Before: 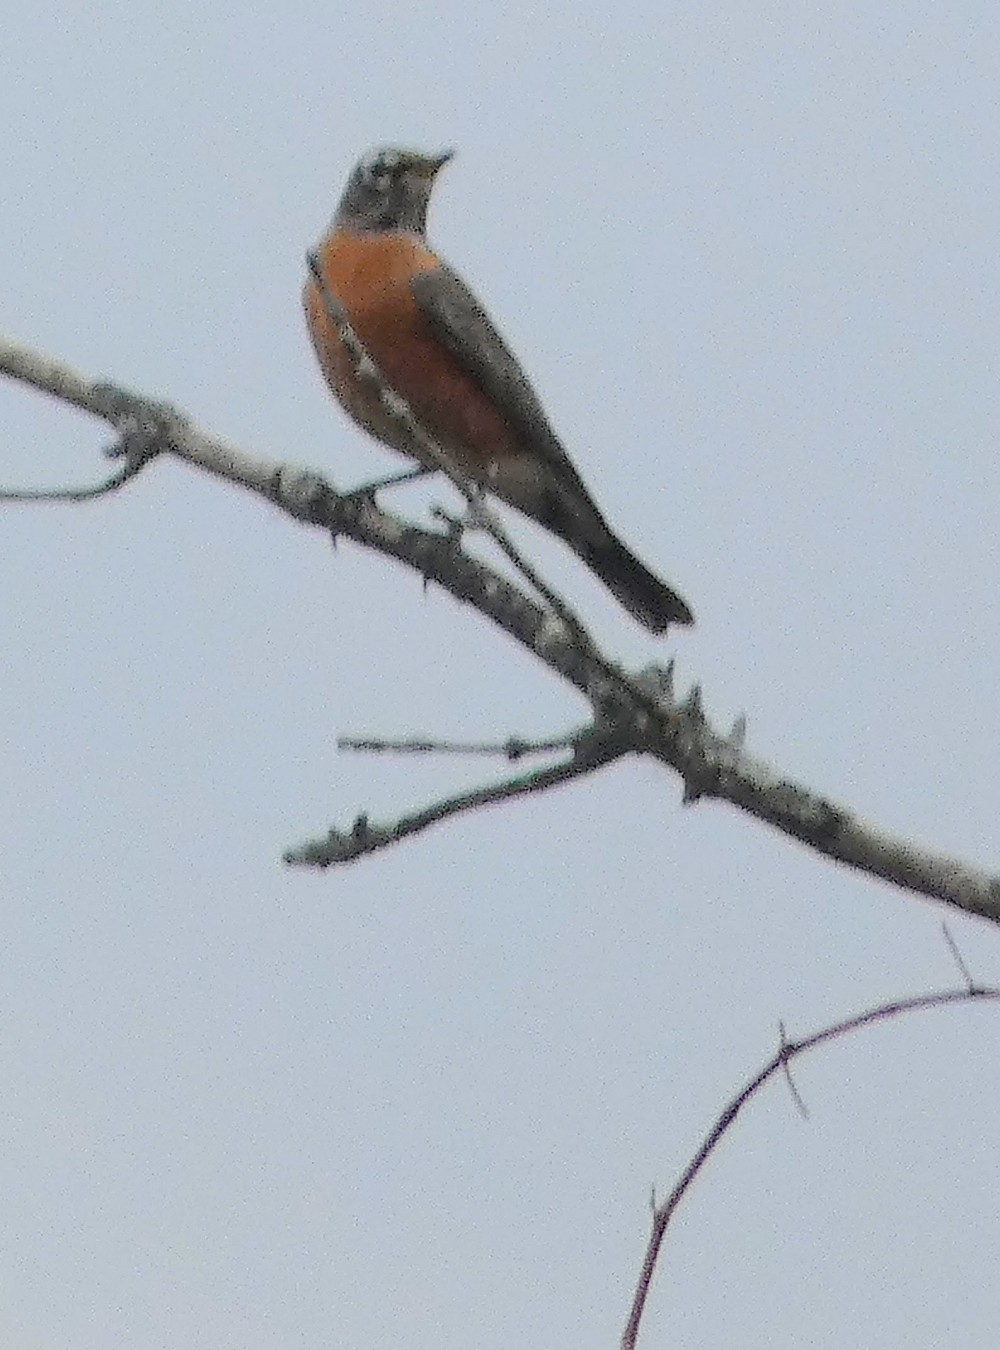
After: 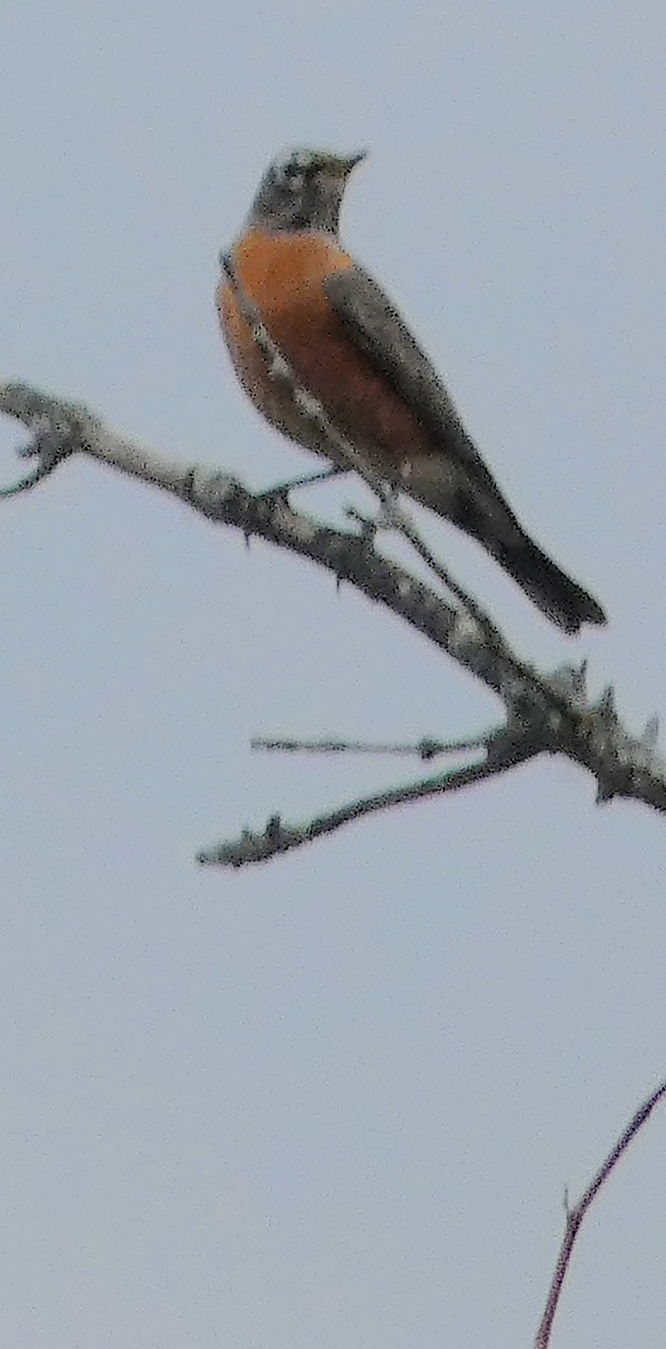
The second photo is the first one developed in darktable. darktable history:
filmic rgb: black relative exposure -7.65 EV, white relative exposure 4.56 EV, hardness 3.61, color science v6 (2022)
crop and rotate: left 8.786%, right 24.548%
color balance: output saturation 110%
